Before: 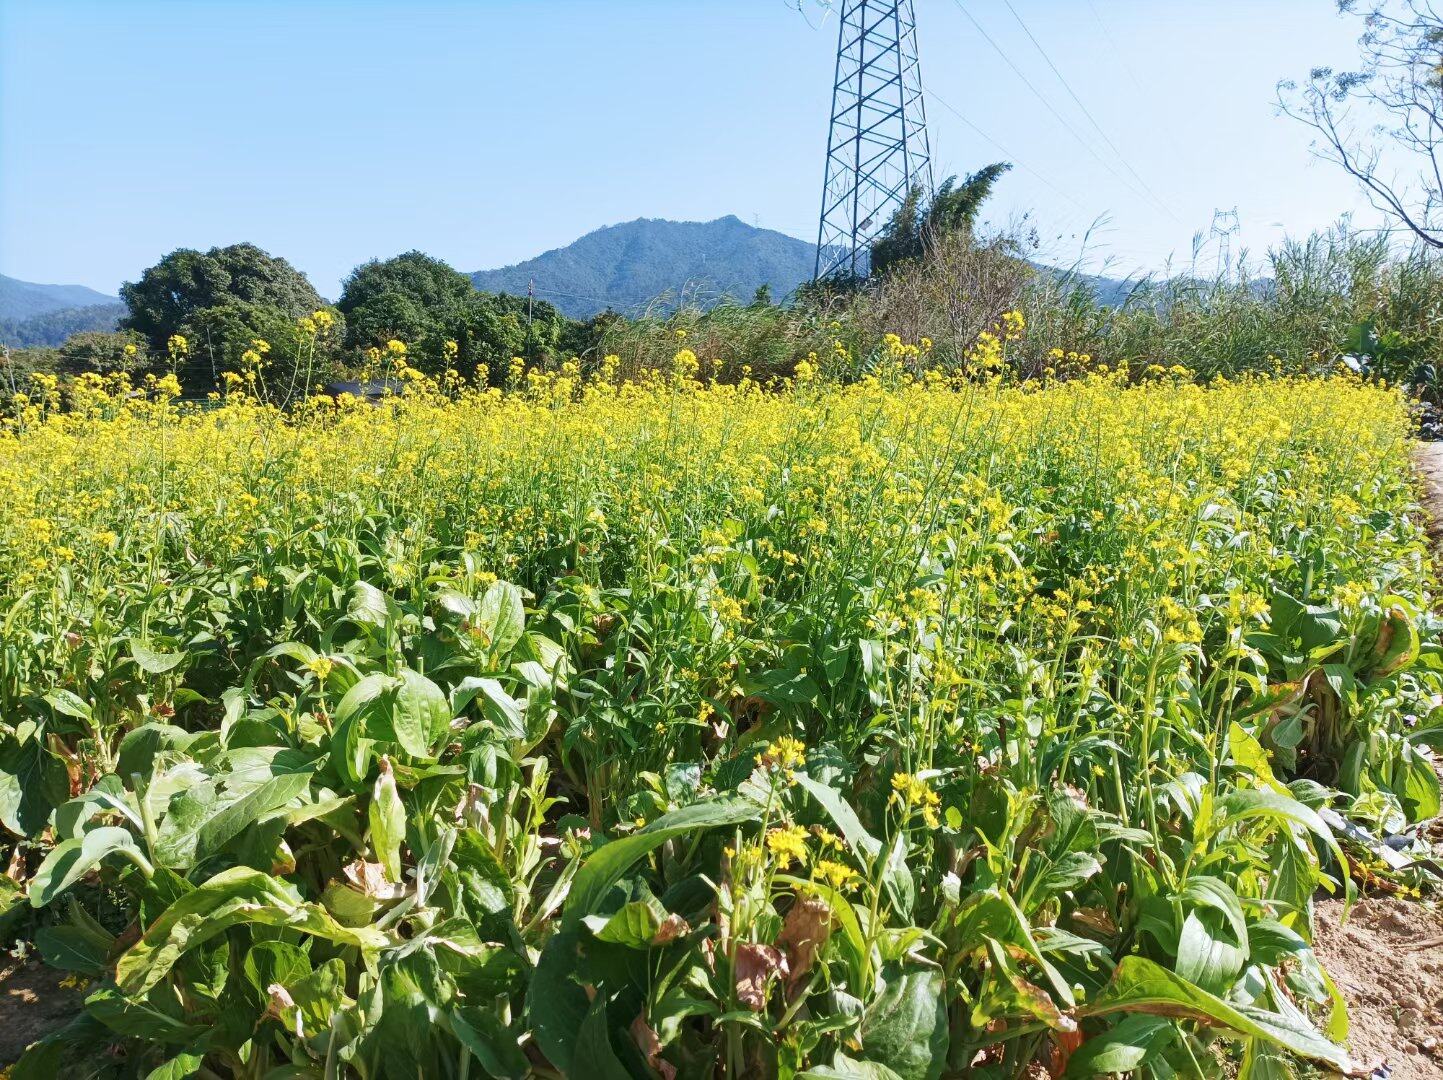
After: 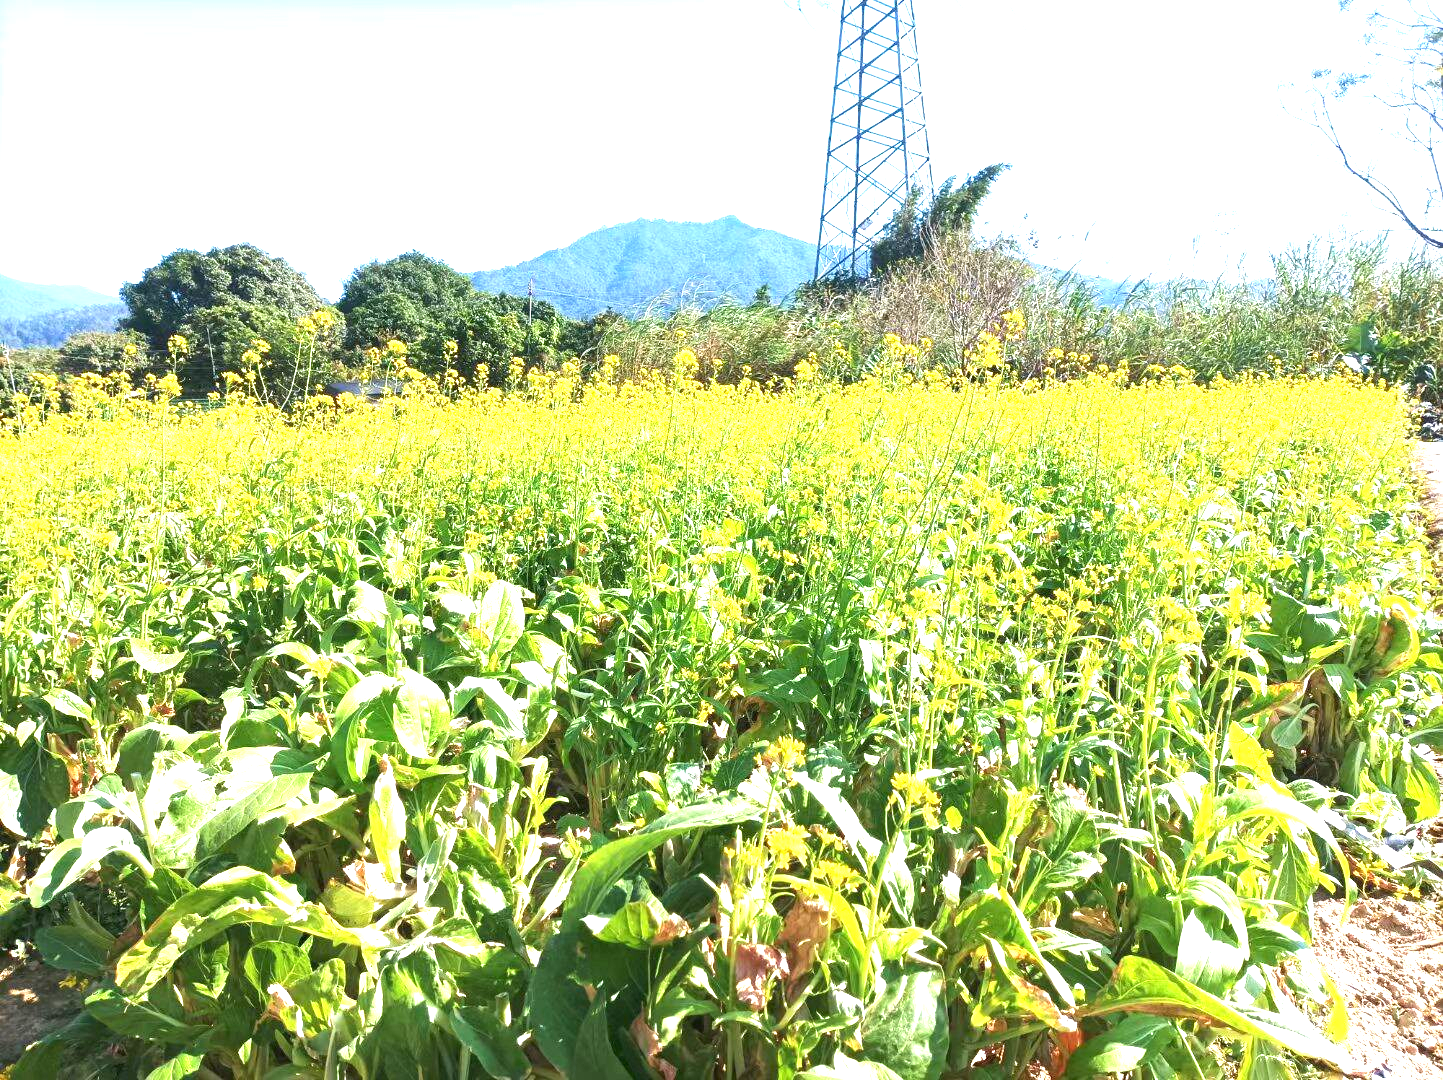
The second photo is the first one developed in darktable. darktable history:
exposure: black level correction 0, exposure 1.461 EV, compensate highlight preservation false
